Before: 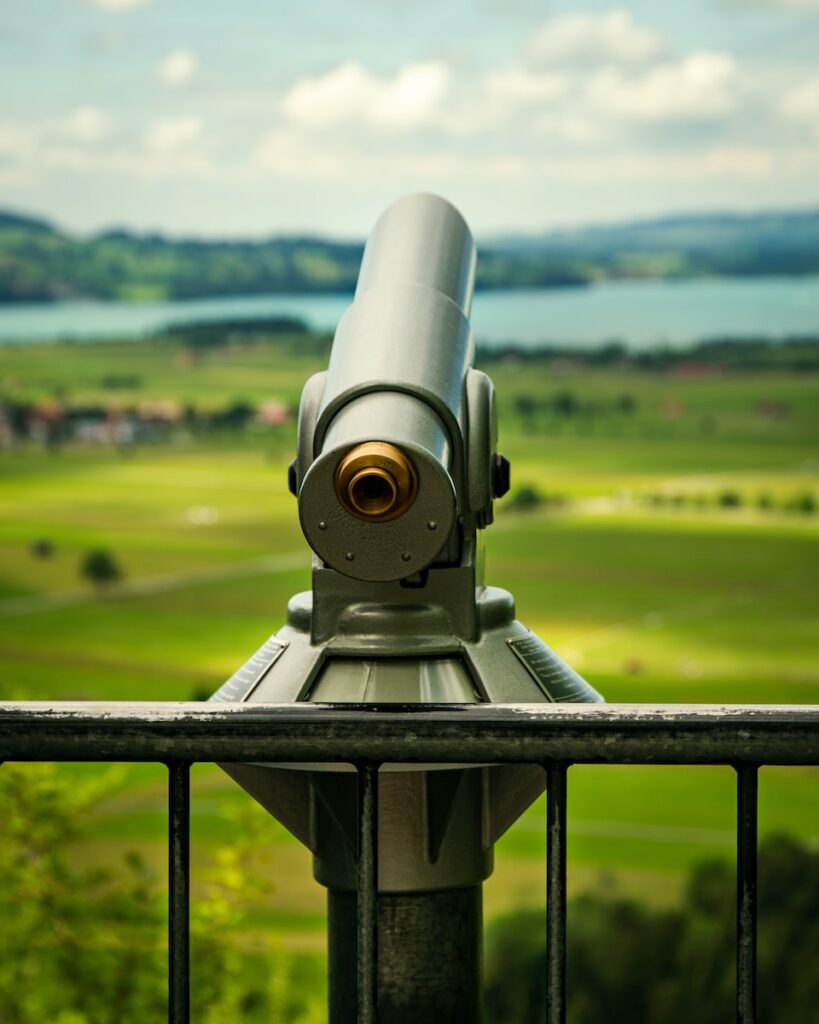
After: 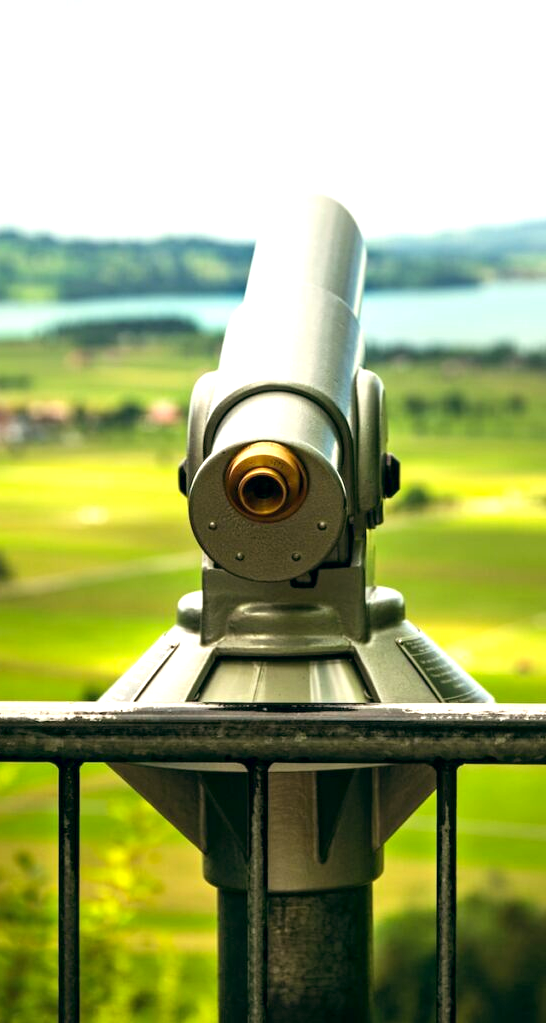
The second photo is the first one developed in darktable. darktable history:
color balance: lift [0.998, 0.998, 1.001, 1.002], gamma [0.995, 1.025, 0.992, 0.975], gain [0.995, 1.02, 0.997, 0.98]
exposure: black level correction 0, exposure 1 EV, compensate exposure bias true, compensate highlight preservation false
crop and rotate: left 13.537%, right 19.796%
